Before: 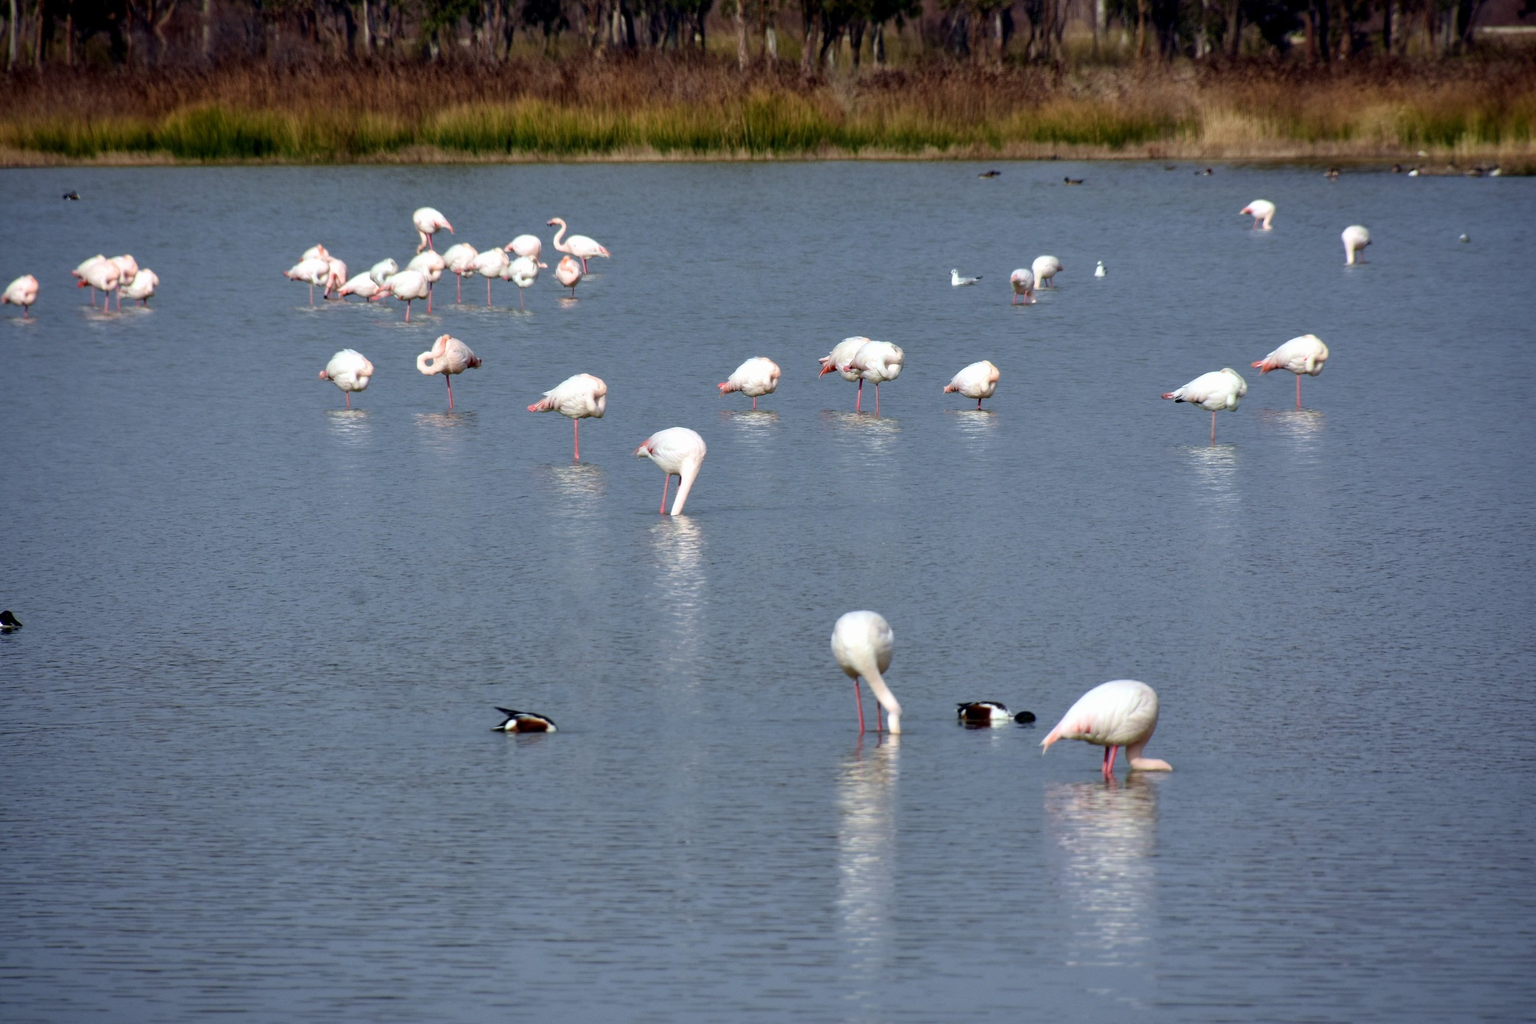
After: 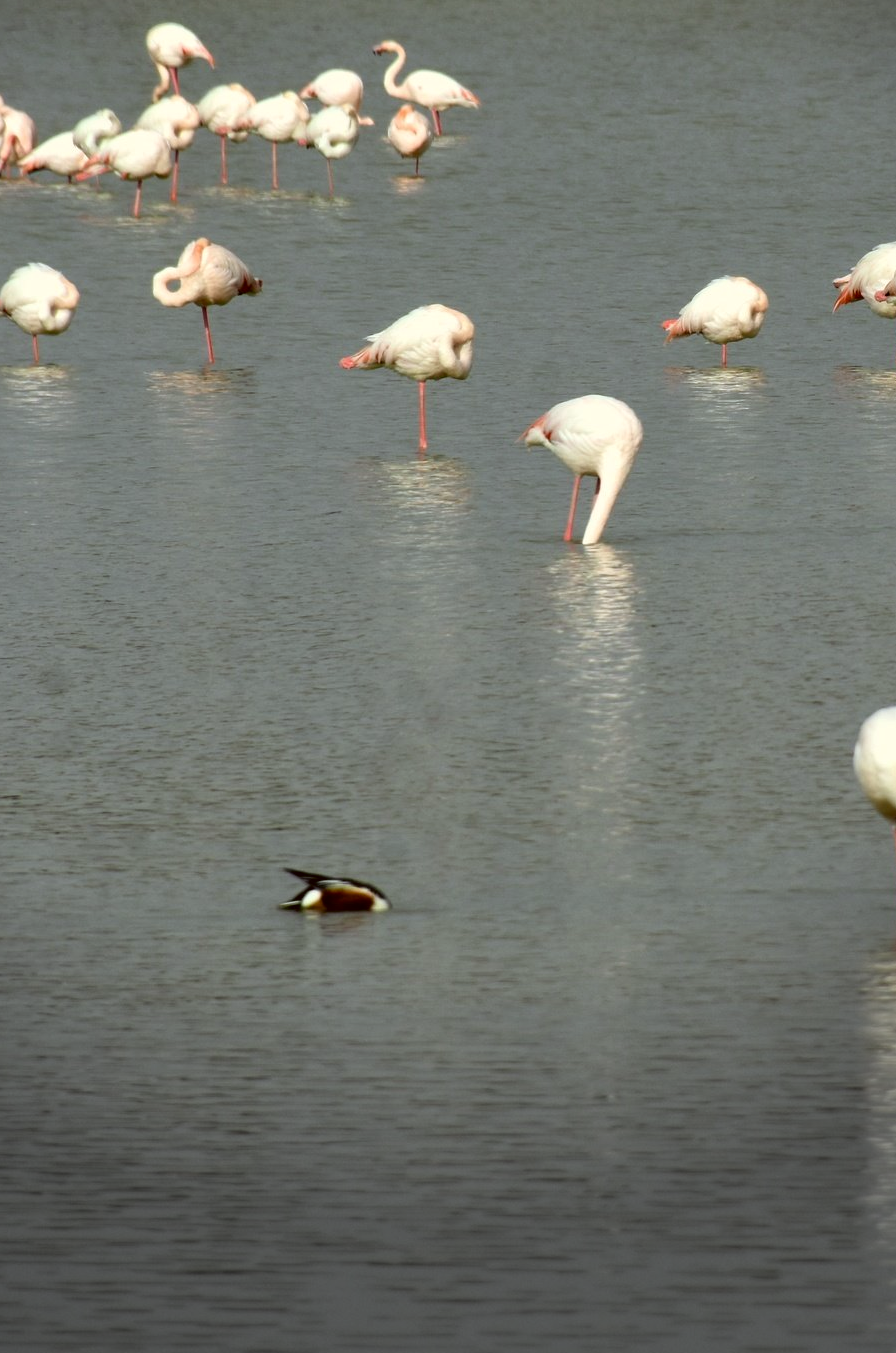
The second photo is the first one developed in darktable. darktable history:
color correction: highlights a* -1.5, highlights b* 10.37, shadows a* 0.805, shadows b* 19.72
crop and rotate: left 21.301%, top 18.929%, right 44.206%, bottom 2.975%
vignetting: fall-off start 88.83%, fall-off radius 44.28%, brightness -0.575, center (-0.064, -0.306), width/height ratio 1.16
exposure: black level correction 0, compensate exposure bias true, compensate highlight preservation false
sharpen: radius 2.915, amount 0.86, threshold 47.235
